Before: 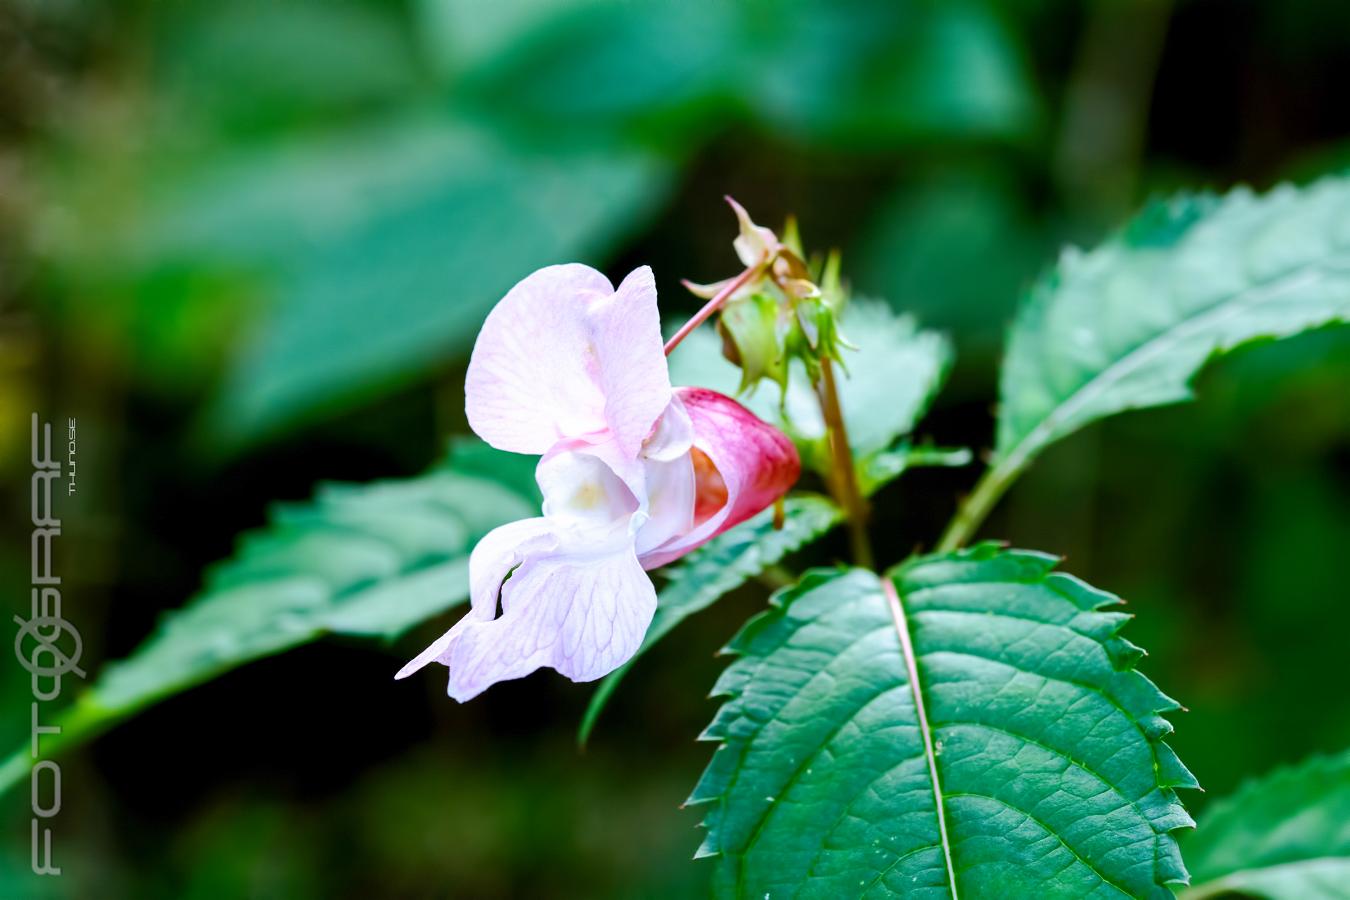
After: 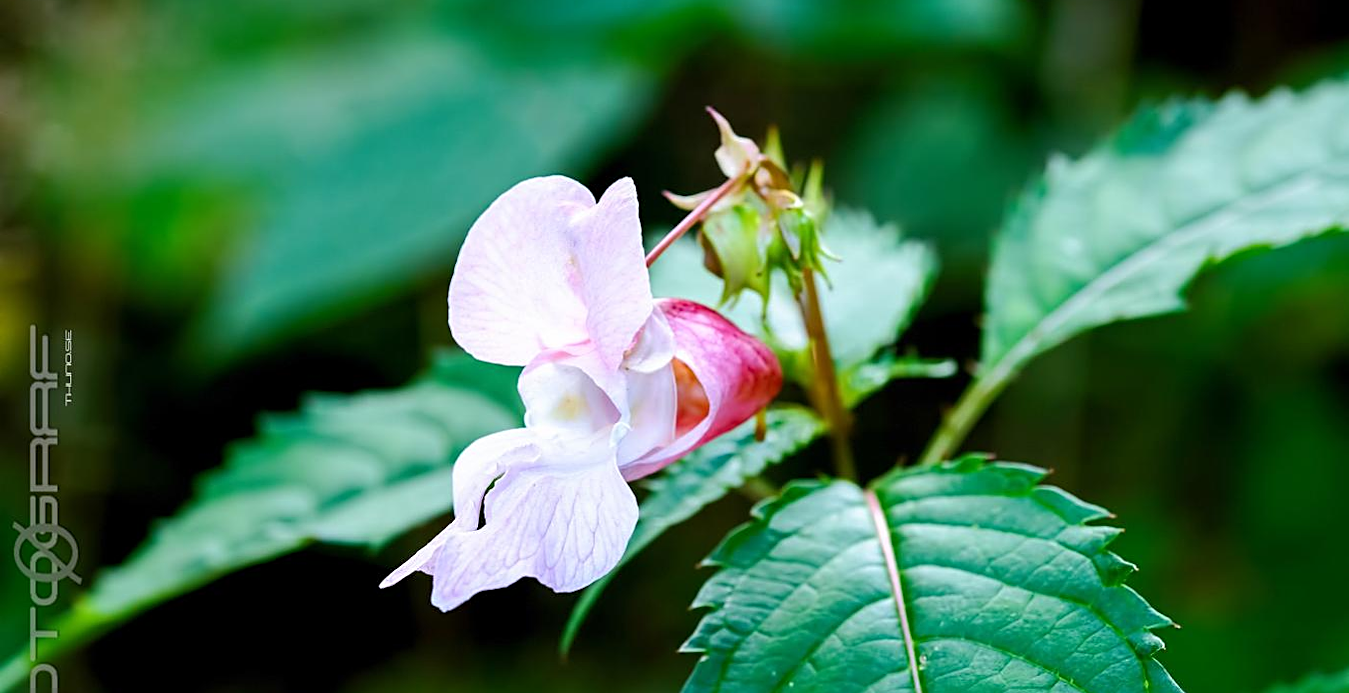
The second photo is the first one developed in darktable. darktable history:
crop: top 11.038%, bottom 13.962%
rotate and perspective: lens shift (horizontal) -0.055, automatic cropping off
sharpen: on, module defaults
